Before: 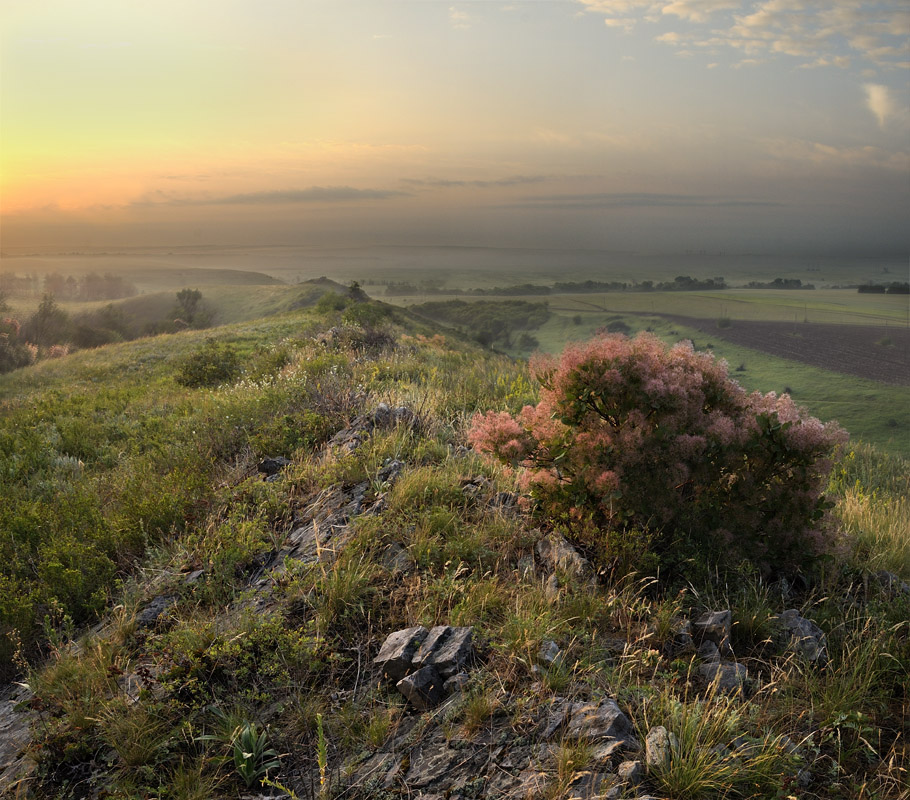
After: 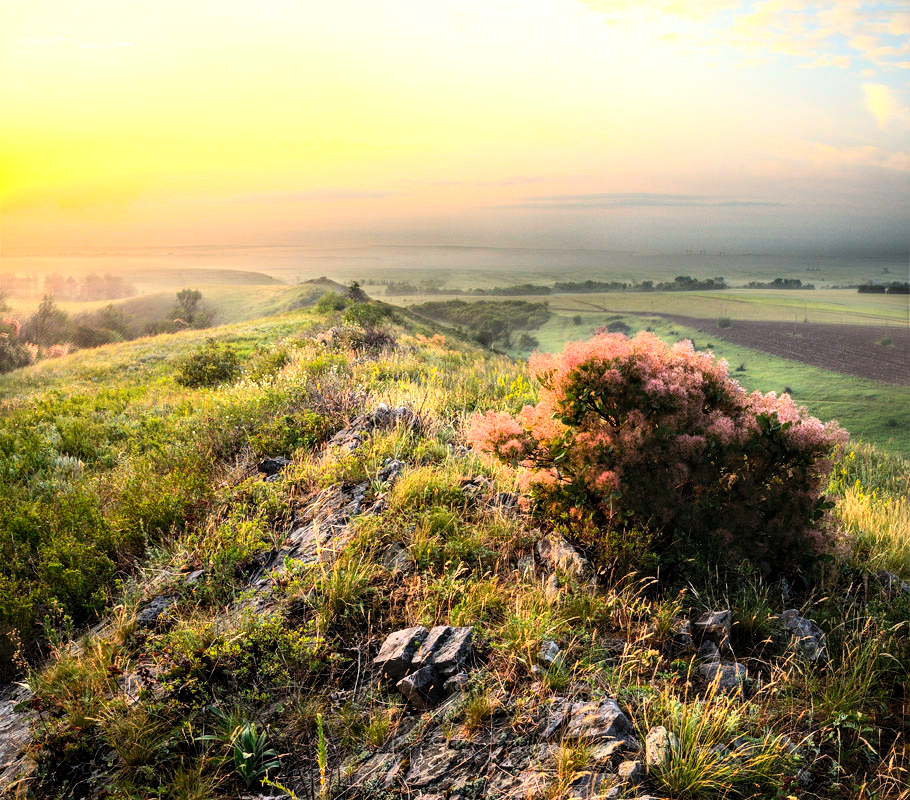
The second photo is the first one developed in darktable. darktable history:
tone equalizer: -8 EV -1.06 EV, -7 EV -0.98 EV, -6 EV -0.907 EV, -5 EV -0.565 EV, -3 EV 0.561 EV, -2 EV 0.845 EV, -1 EV 0.994 EV, +0 EV 1.08 EV, mask exposure compensation -0.495 EV
contrast brightness saturation: contrast 0.243, brightness 0.263, saturation 0.372
local contrast: on, module defaults
